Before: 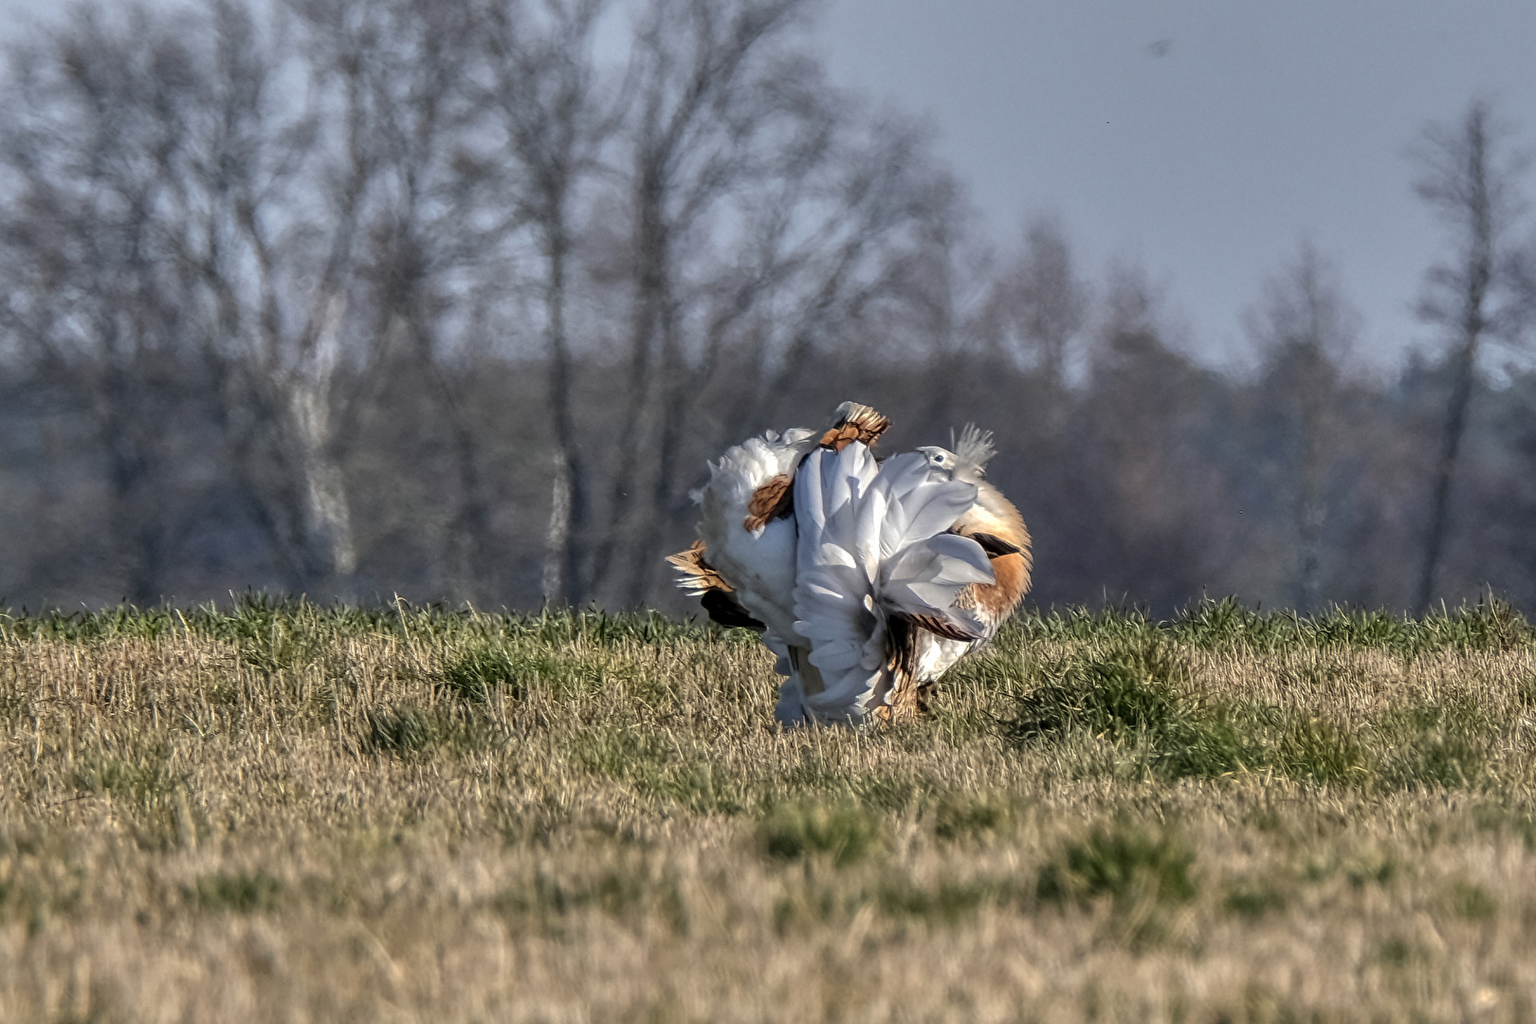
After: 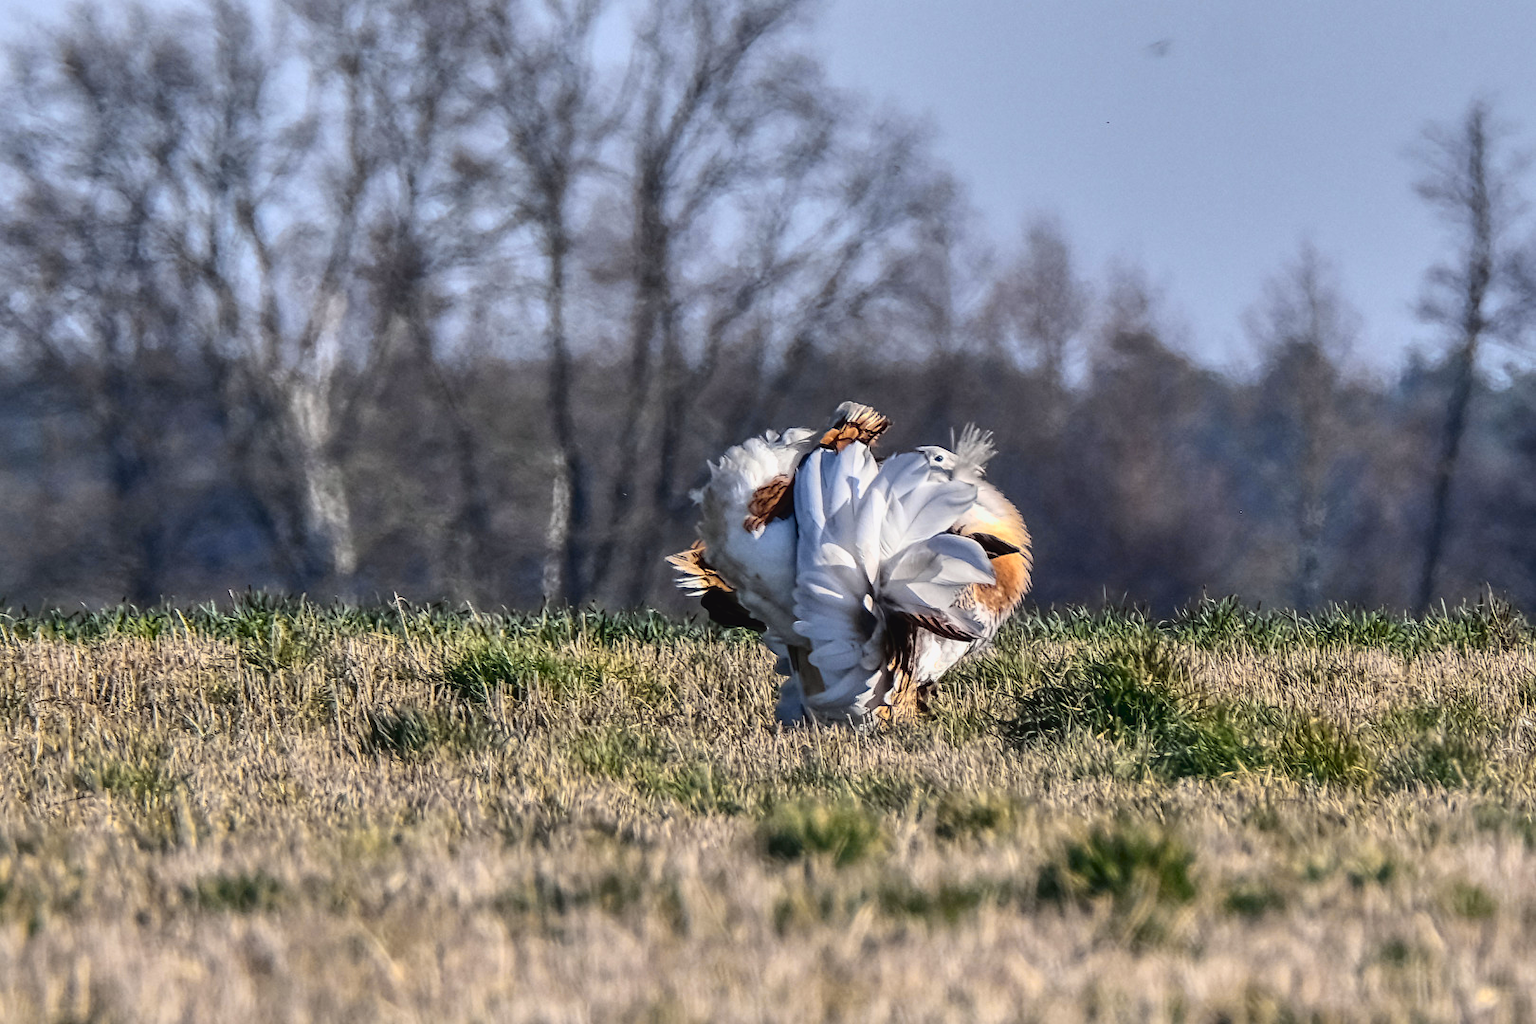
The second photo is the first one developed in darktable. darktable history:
tone curve: curves: ch0 [(0, 0.031) (0.139, 0.084) (0.311, 0.278) (0.495, 0.544) (0.718, 0.816) (0.841, 0.909) (1, 0.967)]; ch1 [(0, 0) (0.272, 0.249) (0.388, 0.385) (0.469, 0.456) (0.495, 0.497) (0.538, 0.545) (0.578, 0.595) (0.707, 0.778) (1, 1)]; ch2 [(0, 0) (0.125, 0.089) (0.353, 0.329) (0.443, 0.408) (0.502, 0.499) (0.557, 0.531) (0.608, 0.631) (1, 1)], color space Lab, independent channels, preserve colors none
